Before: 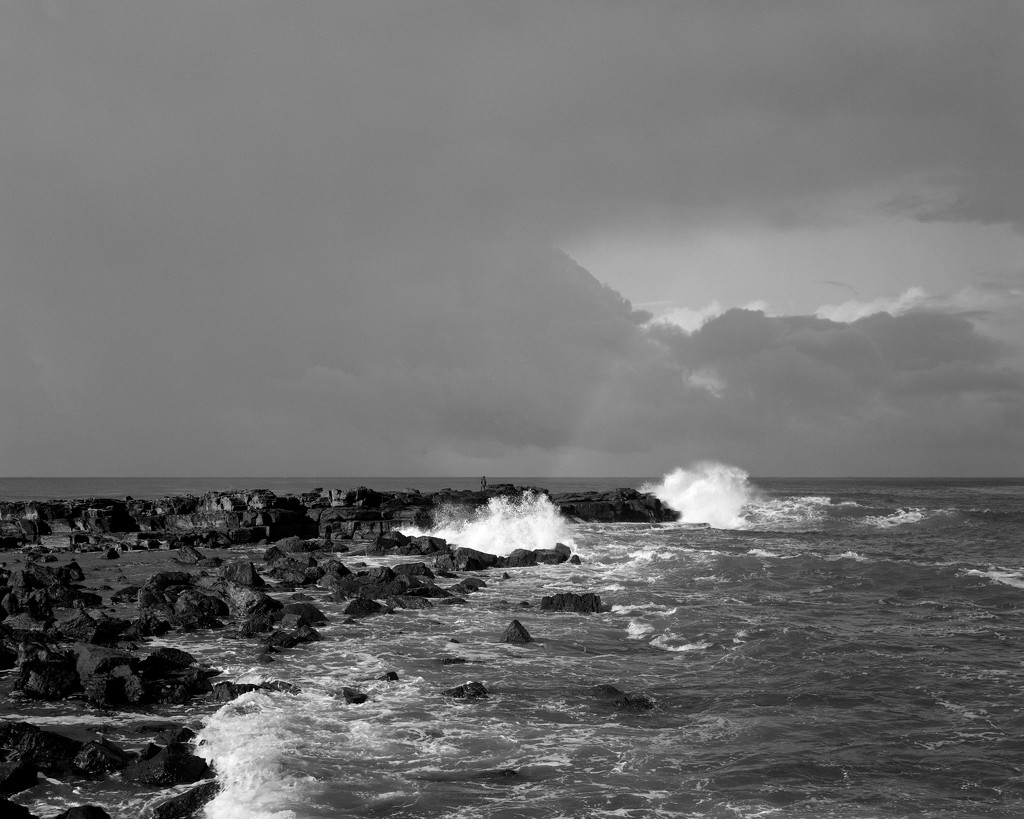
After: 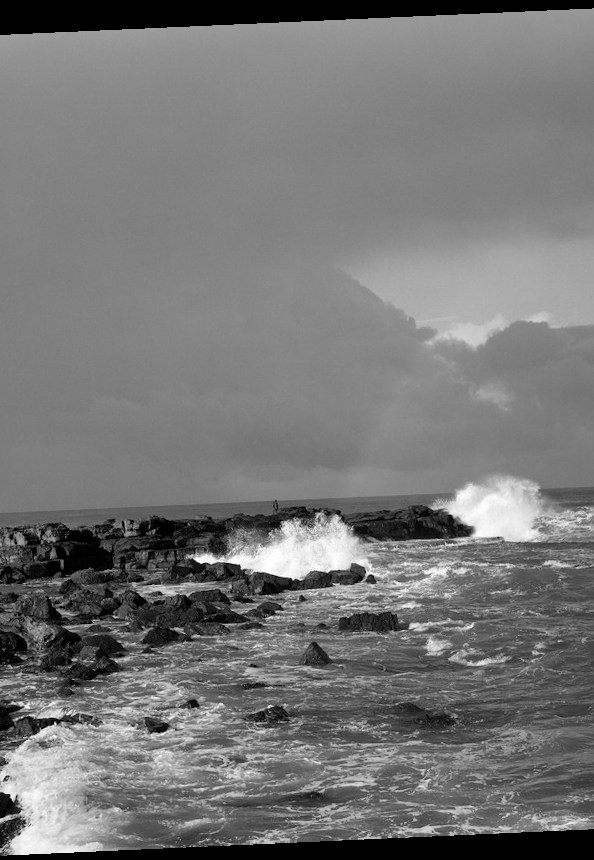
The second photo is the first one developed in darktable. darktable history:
rotate and perspective: rotation -2.56°, automatic cropping off
shadows and highlights: low approximation 0.01, soften with gaussian
crop: left 21.674%, right 22.086%
